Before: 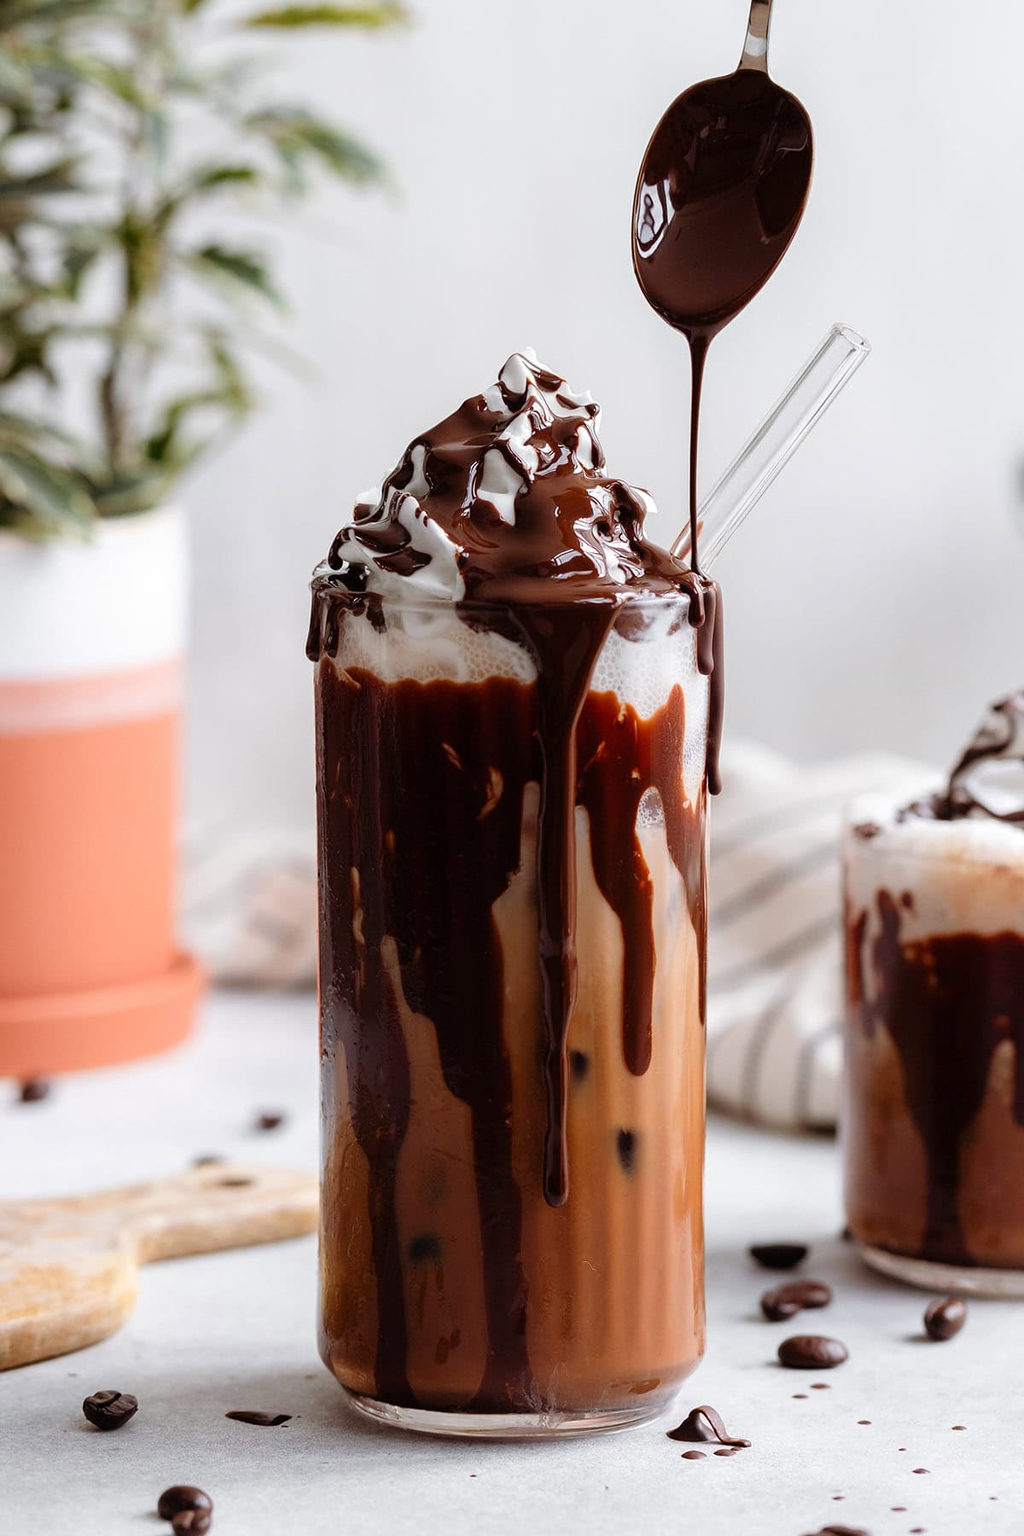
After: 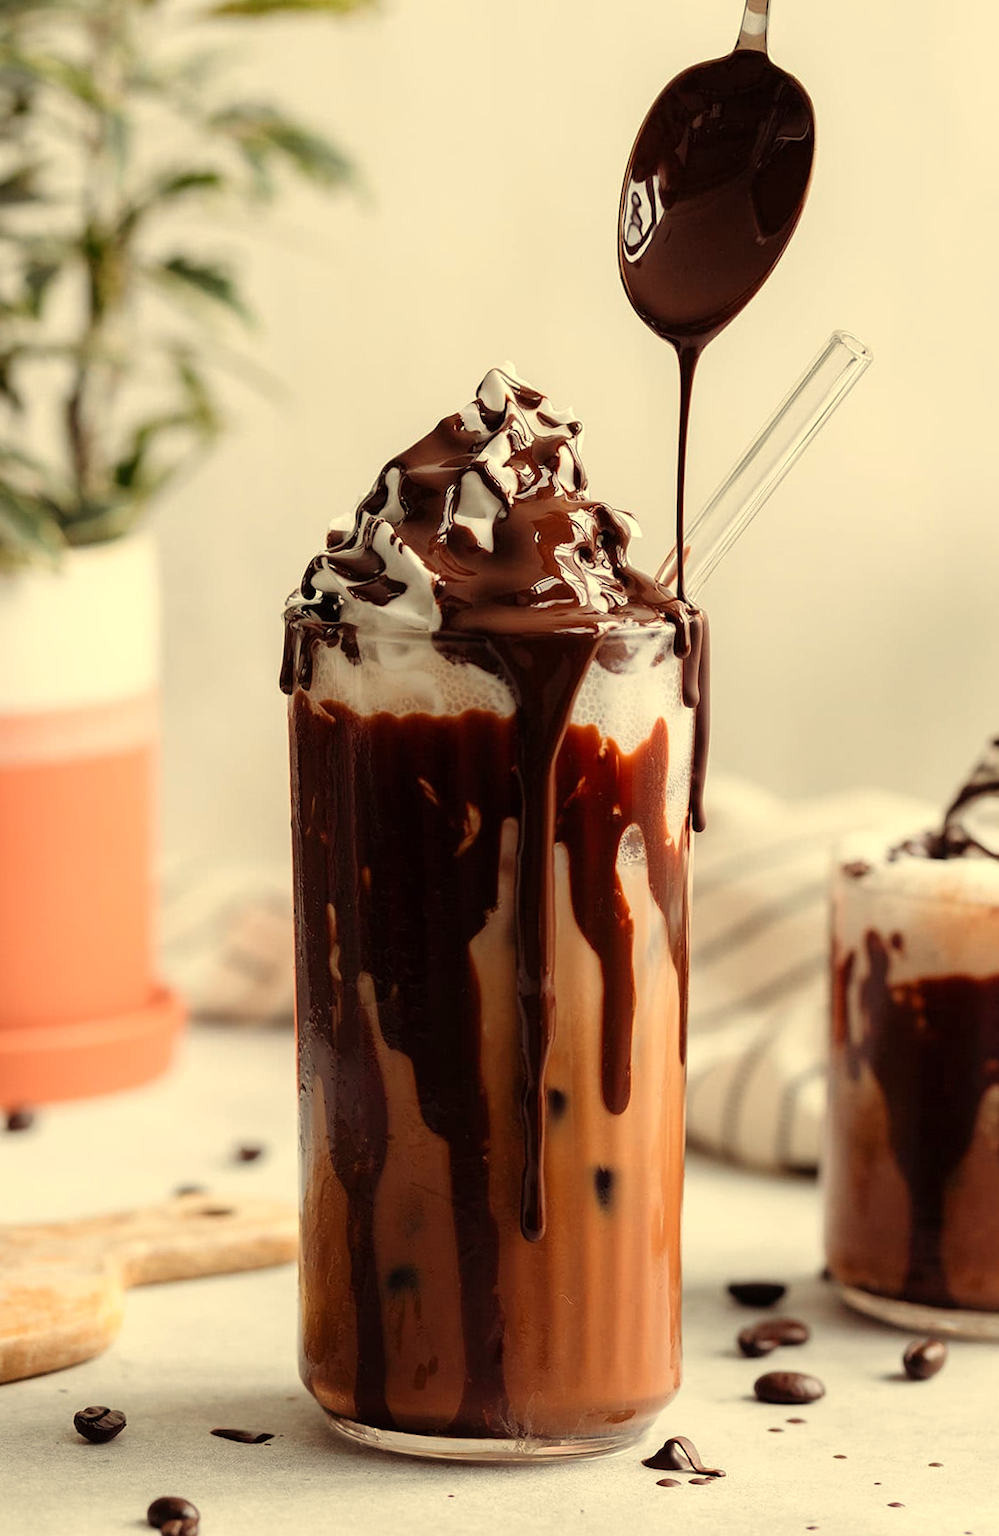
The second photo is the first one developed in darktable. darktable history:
rotate and perspective: rotation 0.074°, lens shift (vertical) 0.096, lens shift (horizontal) -0.041, crop left 0.043, crop right 0.952, crop top 0.024, crop bottom 0.979
white balance: red 1.08, blue 0.791
